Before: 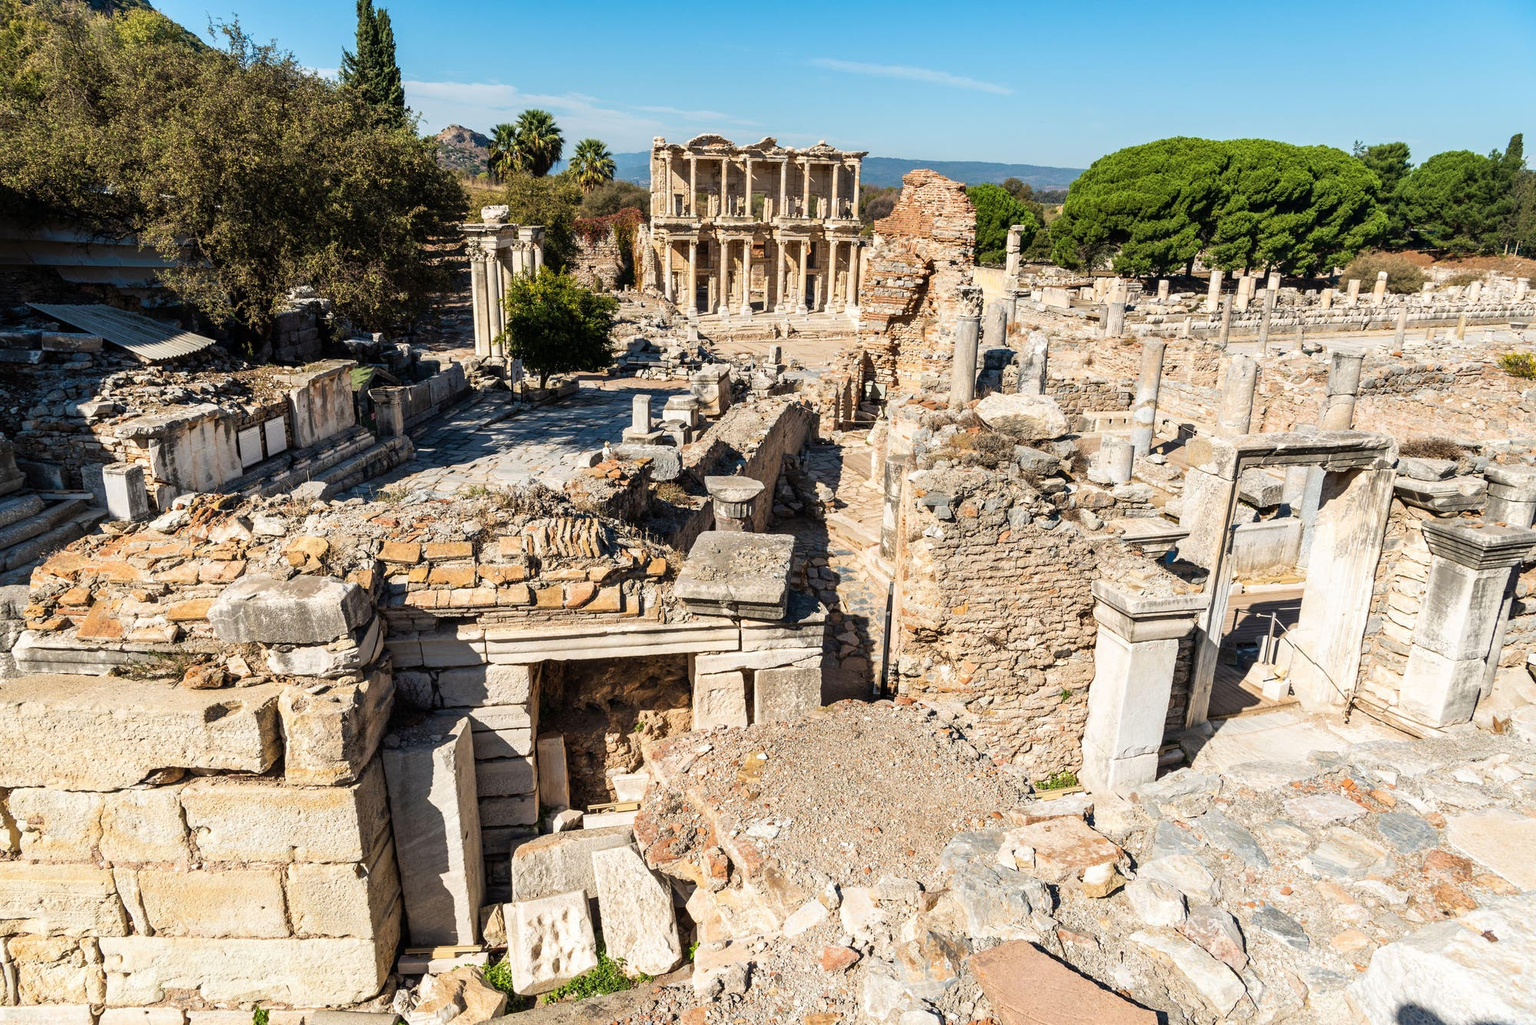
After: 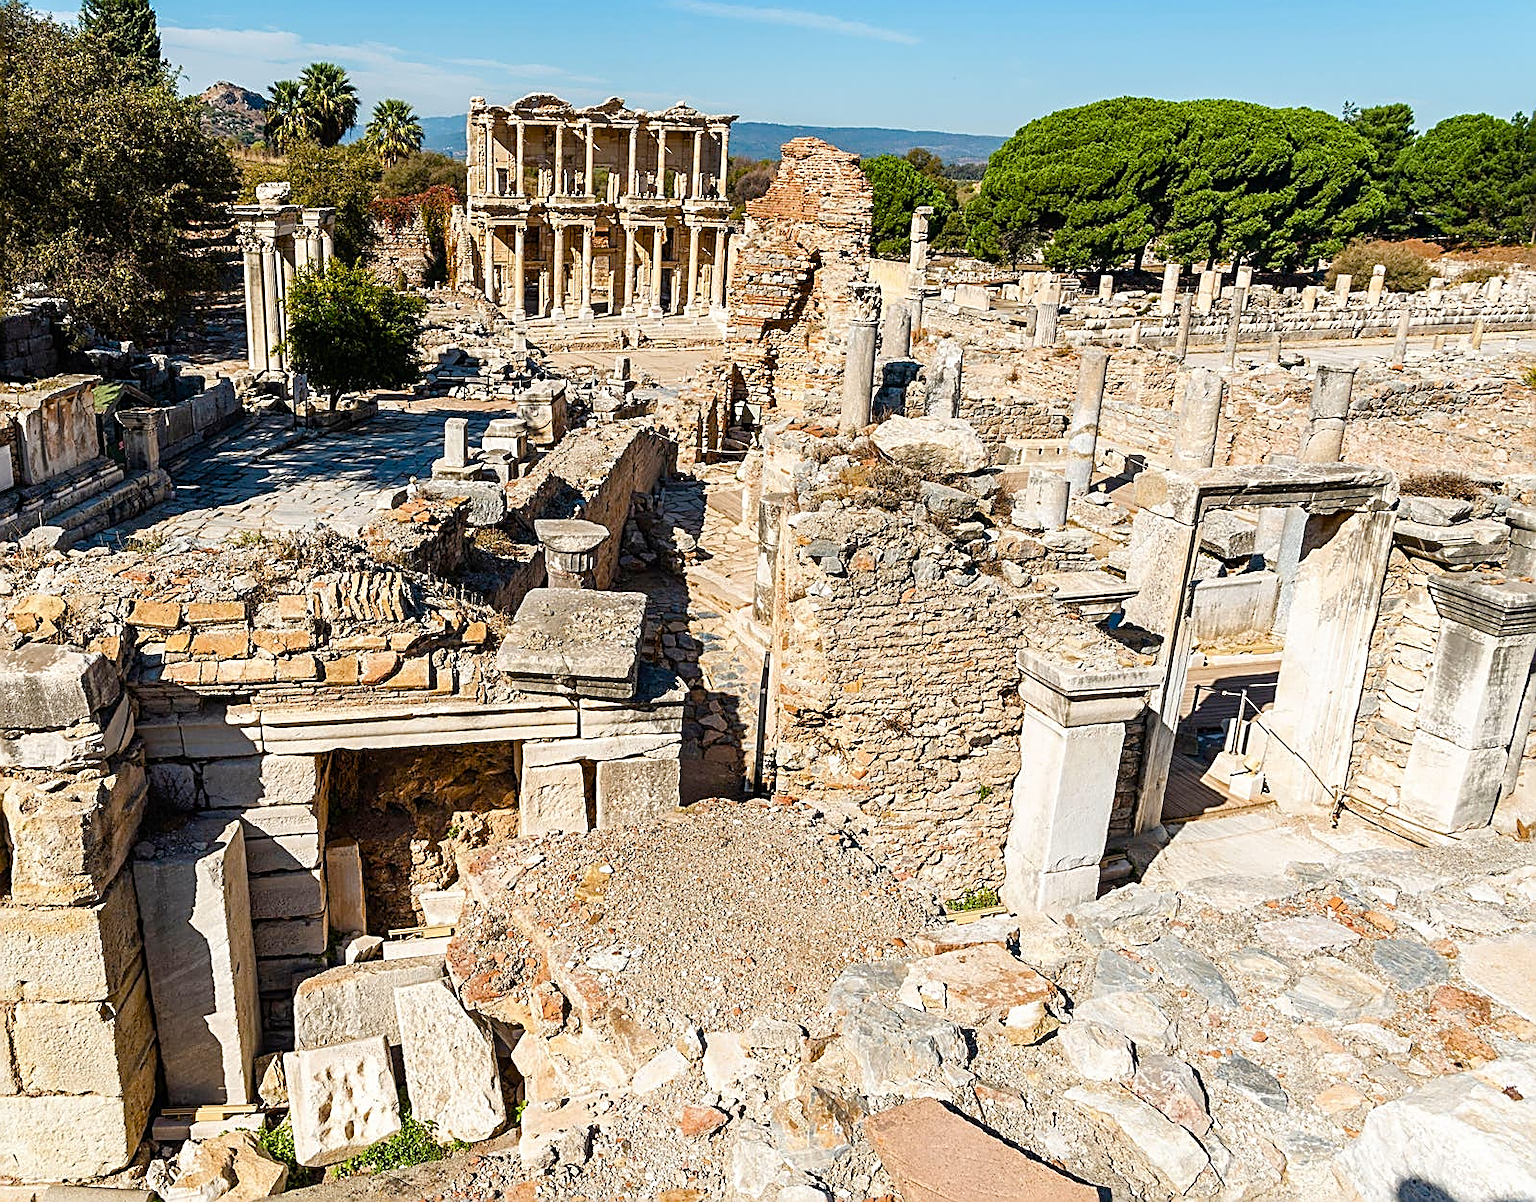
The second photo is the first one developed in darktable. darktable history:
color balance rgb: perceptual saturation grading › global saturation 20%, perceptual saturation grading › highlights -25%, perceptual saturation grading › shadows 50%
crop and rotate: left 17.959%, top 5.771%, right 1.742%
sharpen: amount 1
